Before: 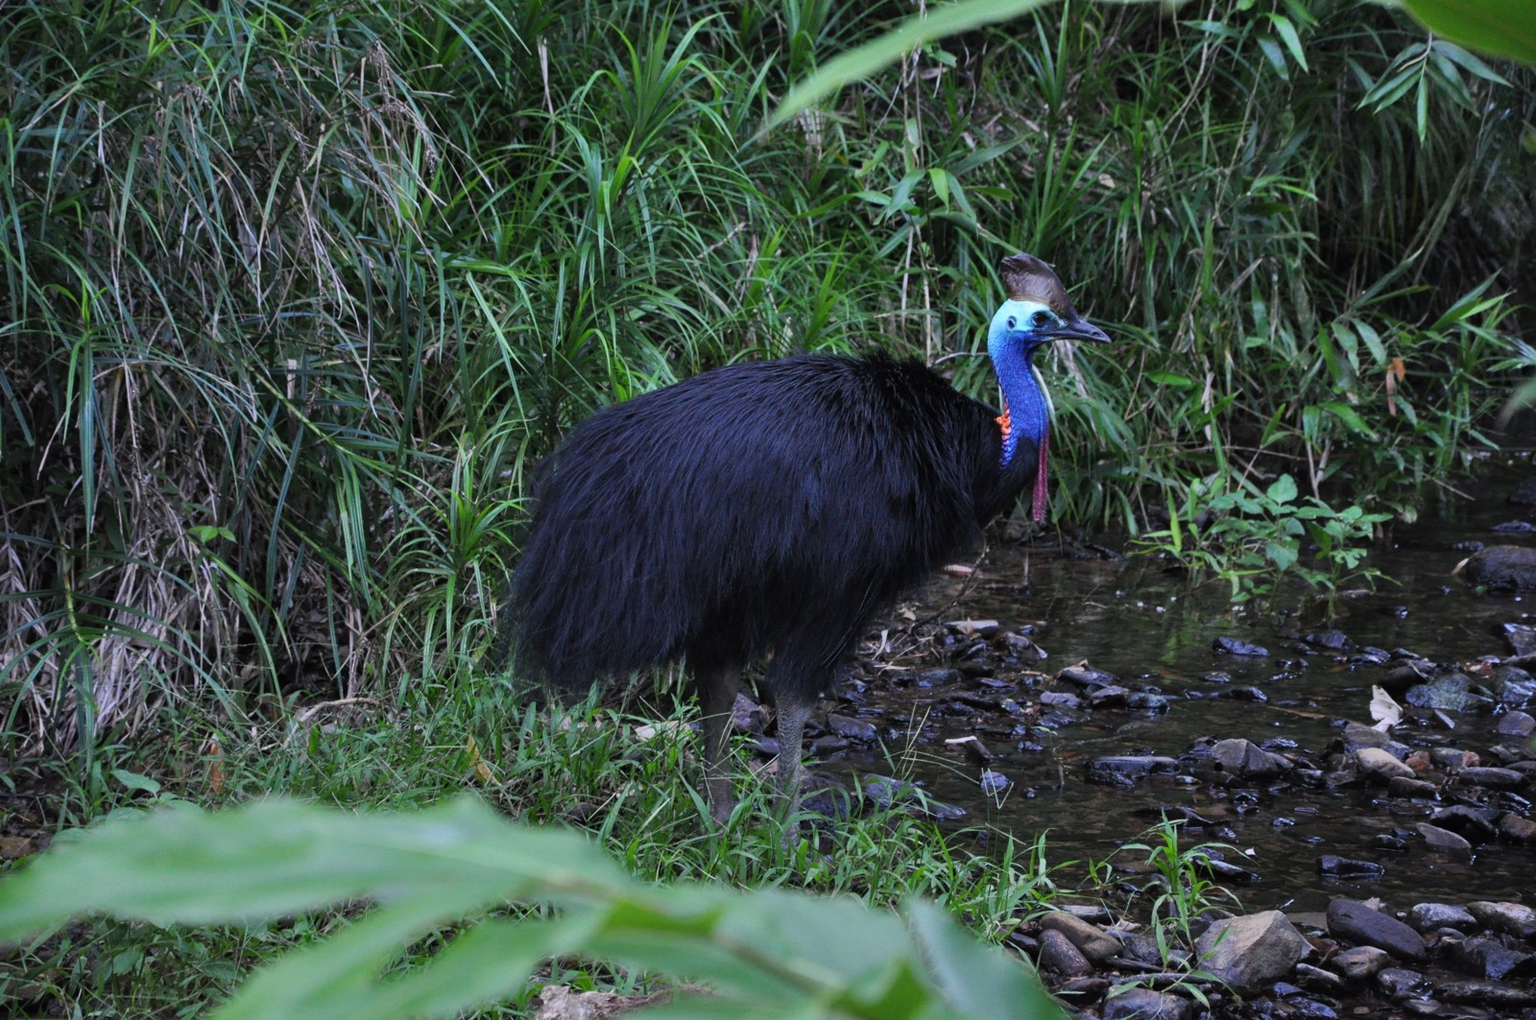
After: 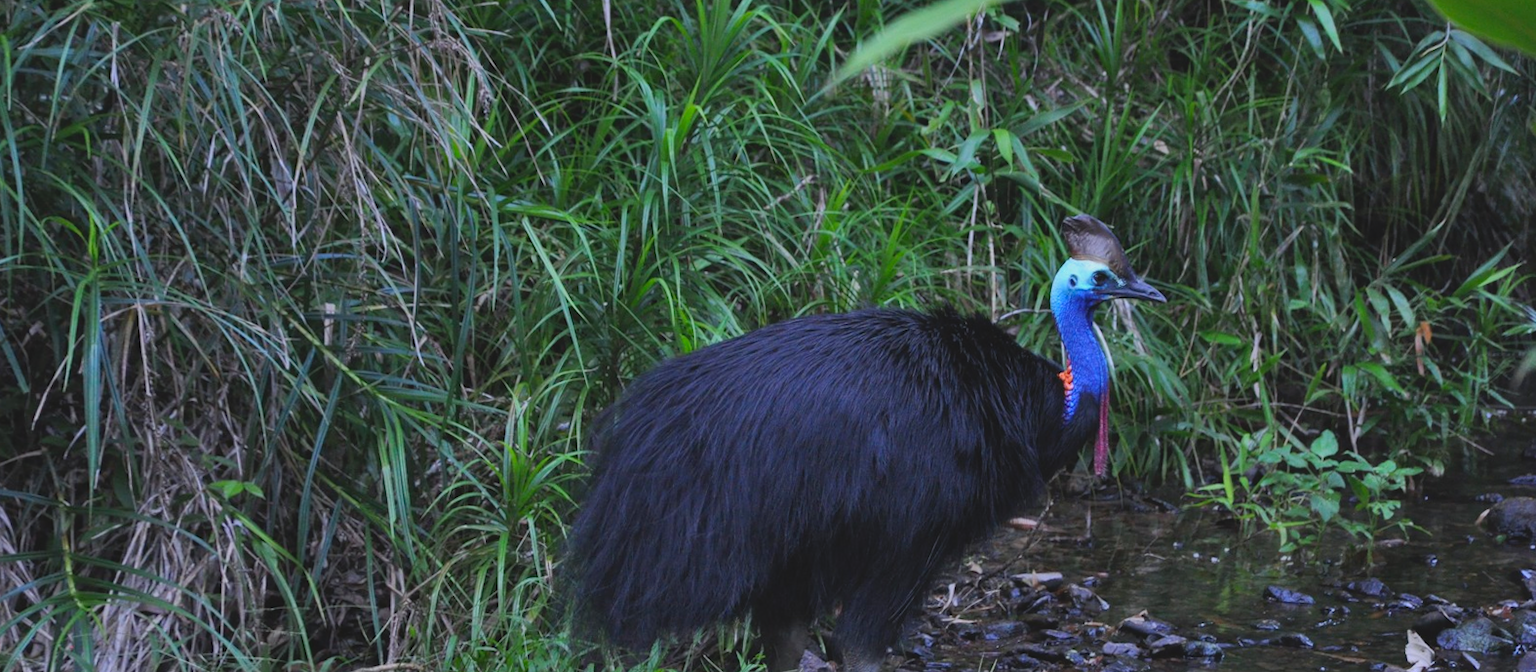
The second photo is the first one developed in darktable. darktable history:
crop: bottom 28.576%
white balance: red 0.986, blue 1.01
lowpass: radius 0.1, contrast 0.85, saturation 1.1, unbound 0
rotate and perspective: rotation -0.013°, lens shift (vertical) -0.027, lens shift (horizontal) 0.178, crop left 0.016, crop right 0.989, crop top 0.082, crop bottom 0.918
